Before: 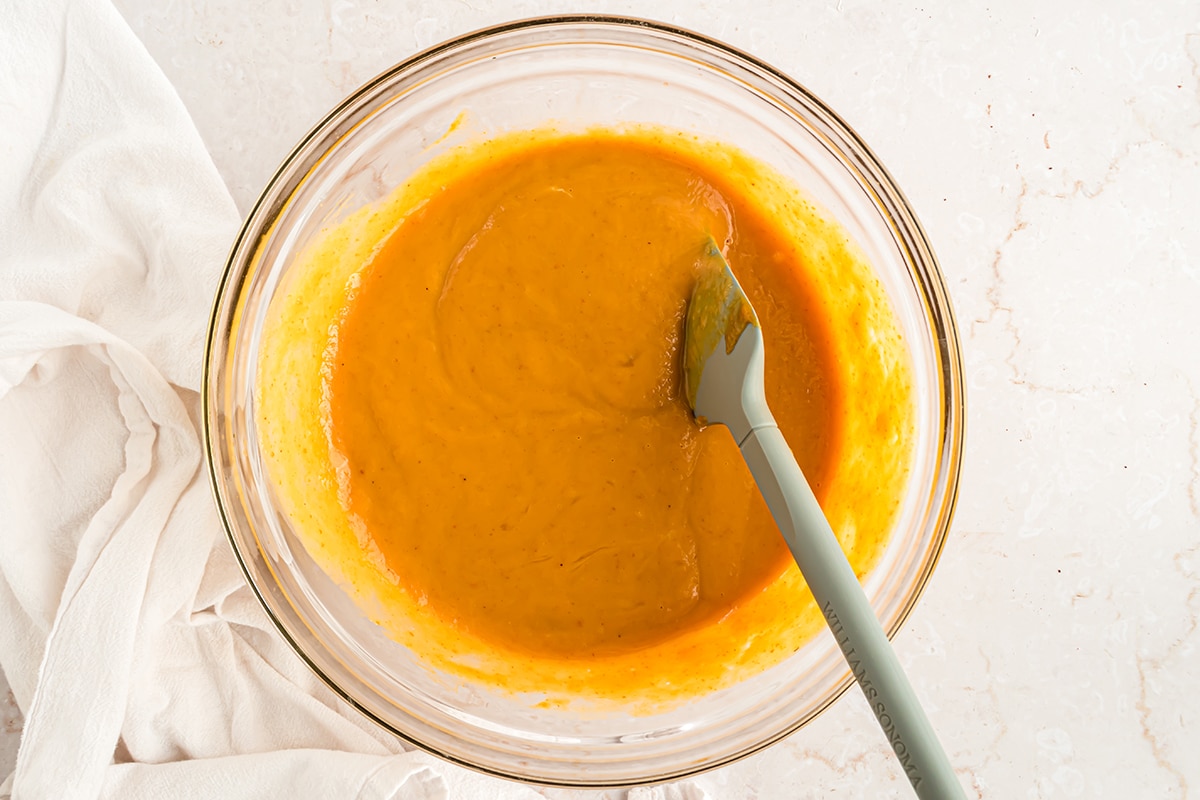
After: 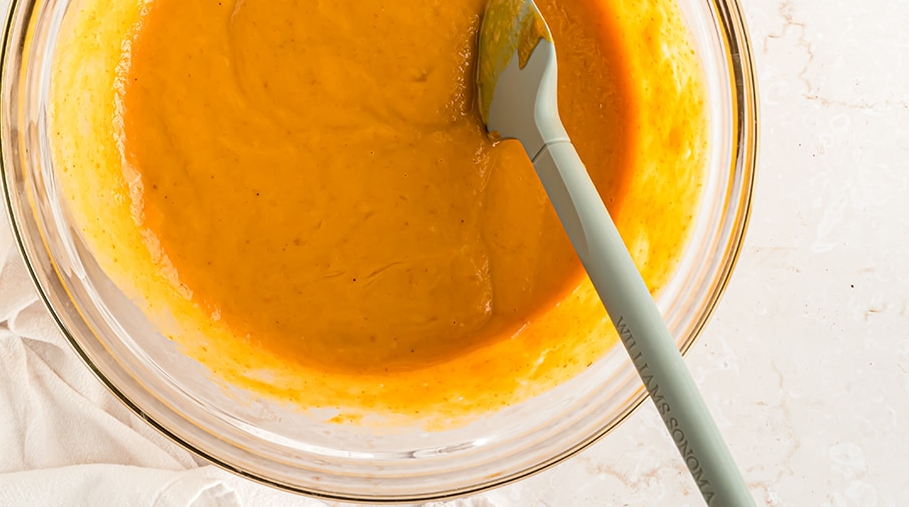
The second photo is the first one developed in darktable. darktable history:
crop and rotate: left 17.304%, top 35.696%, right 6.865%, bottom 0.925%
